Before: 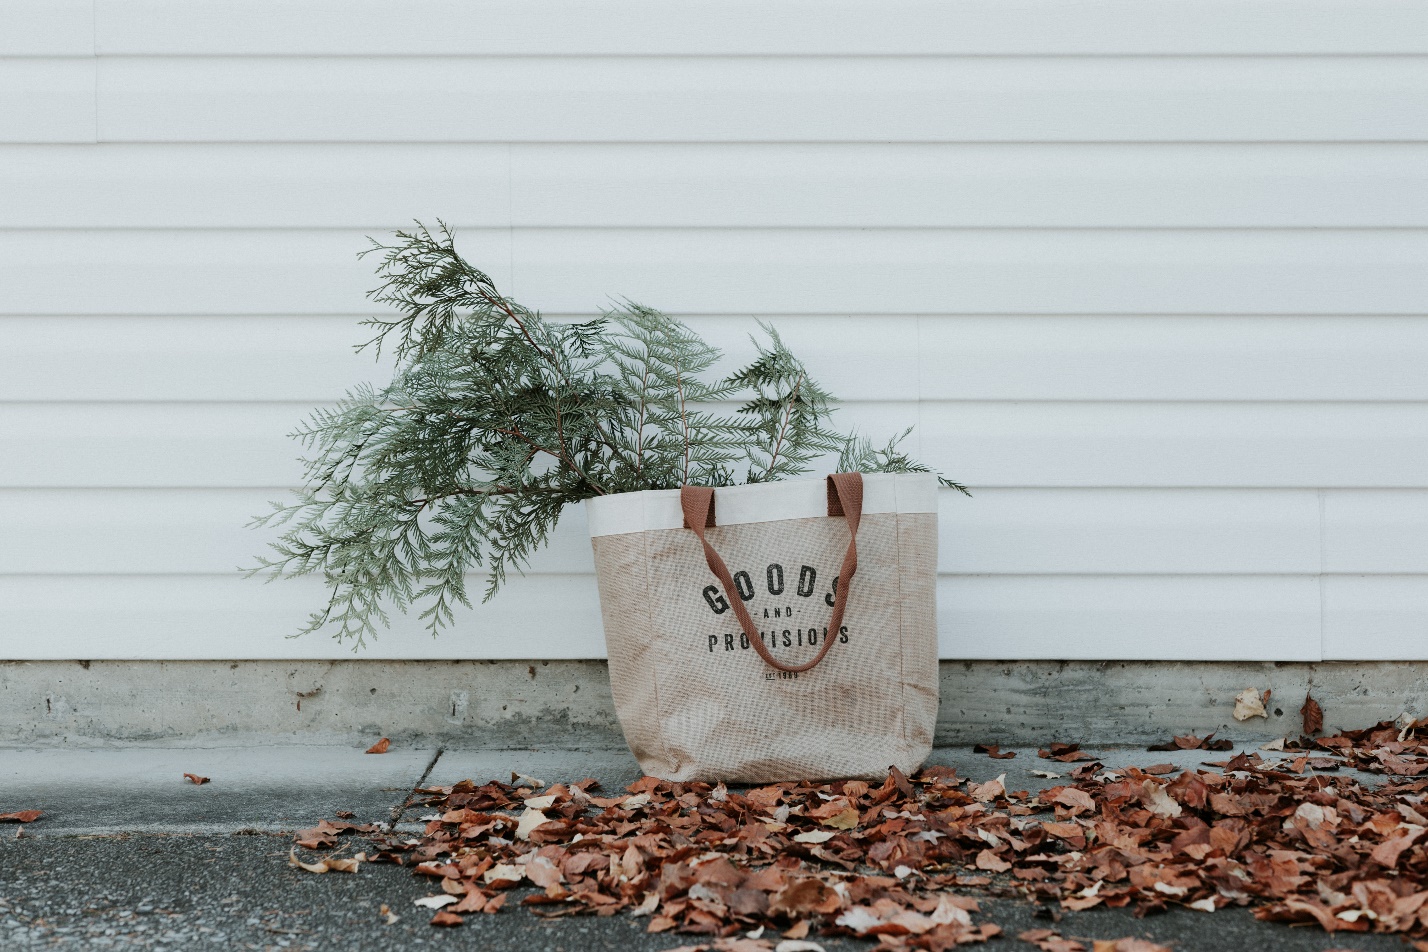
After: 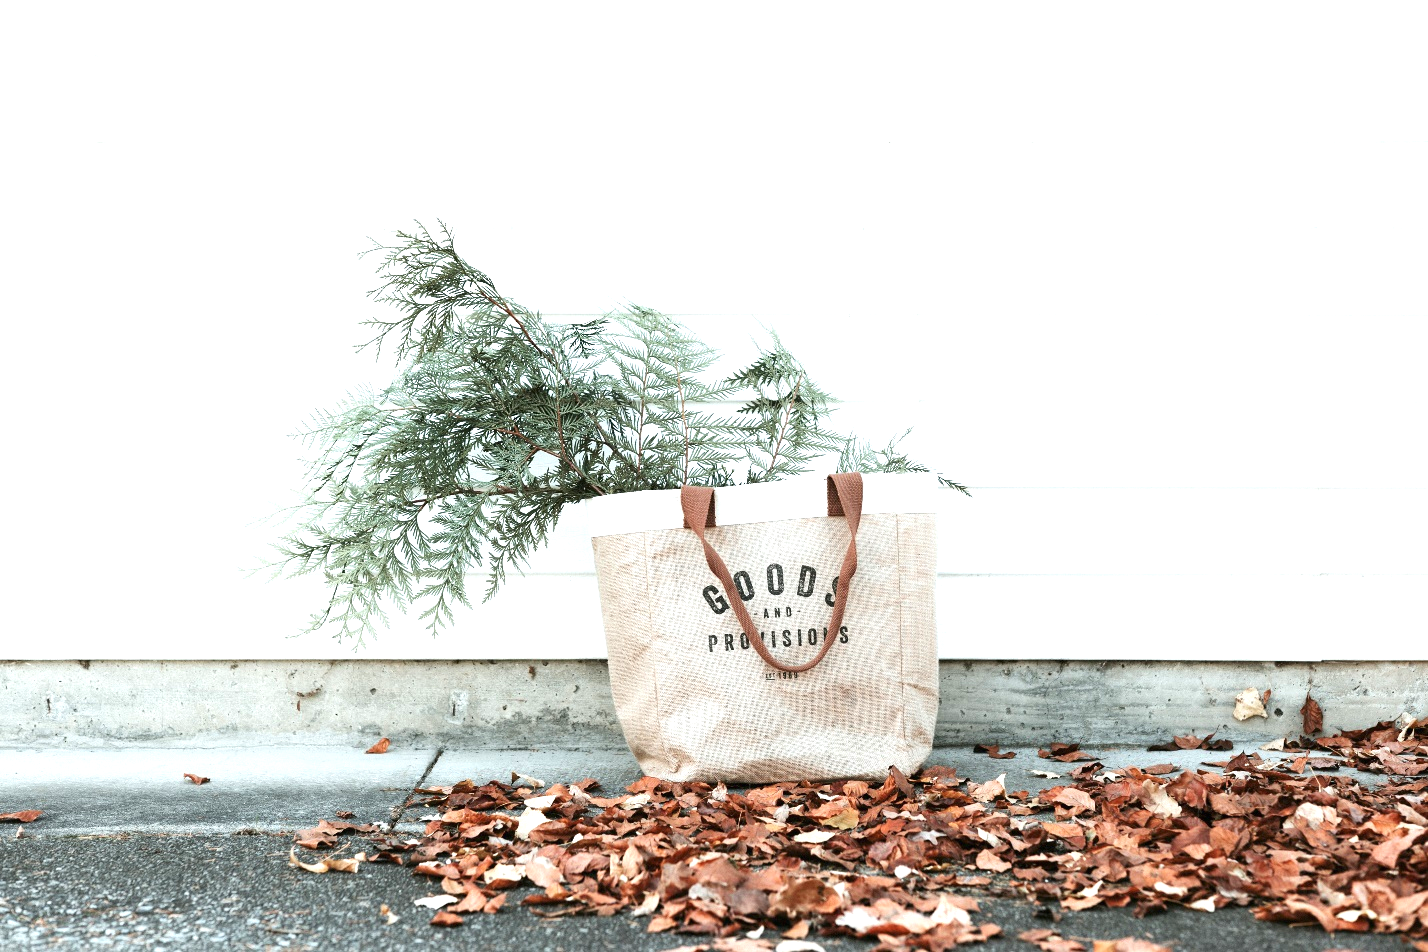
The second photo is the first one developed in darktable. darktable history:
exposure: black level correction 0, exposure 1.299 EV, compensate highlight preservation false
